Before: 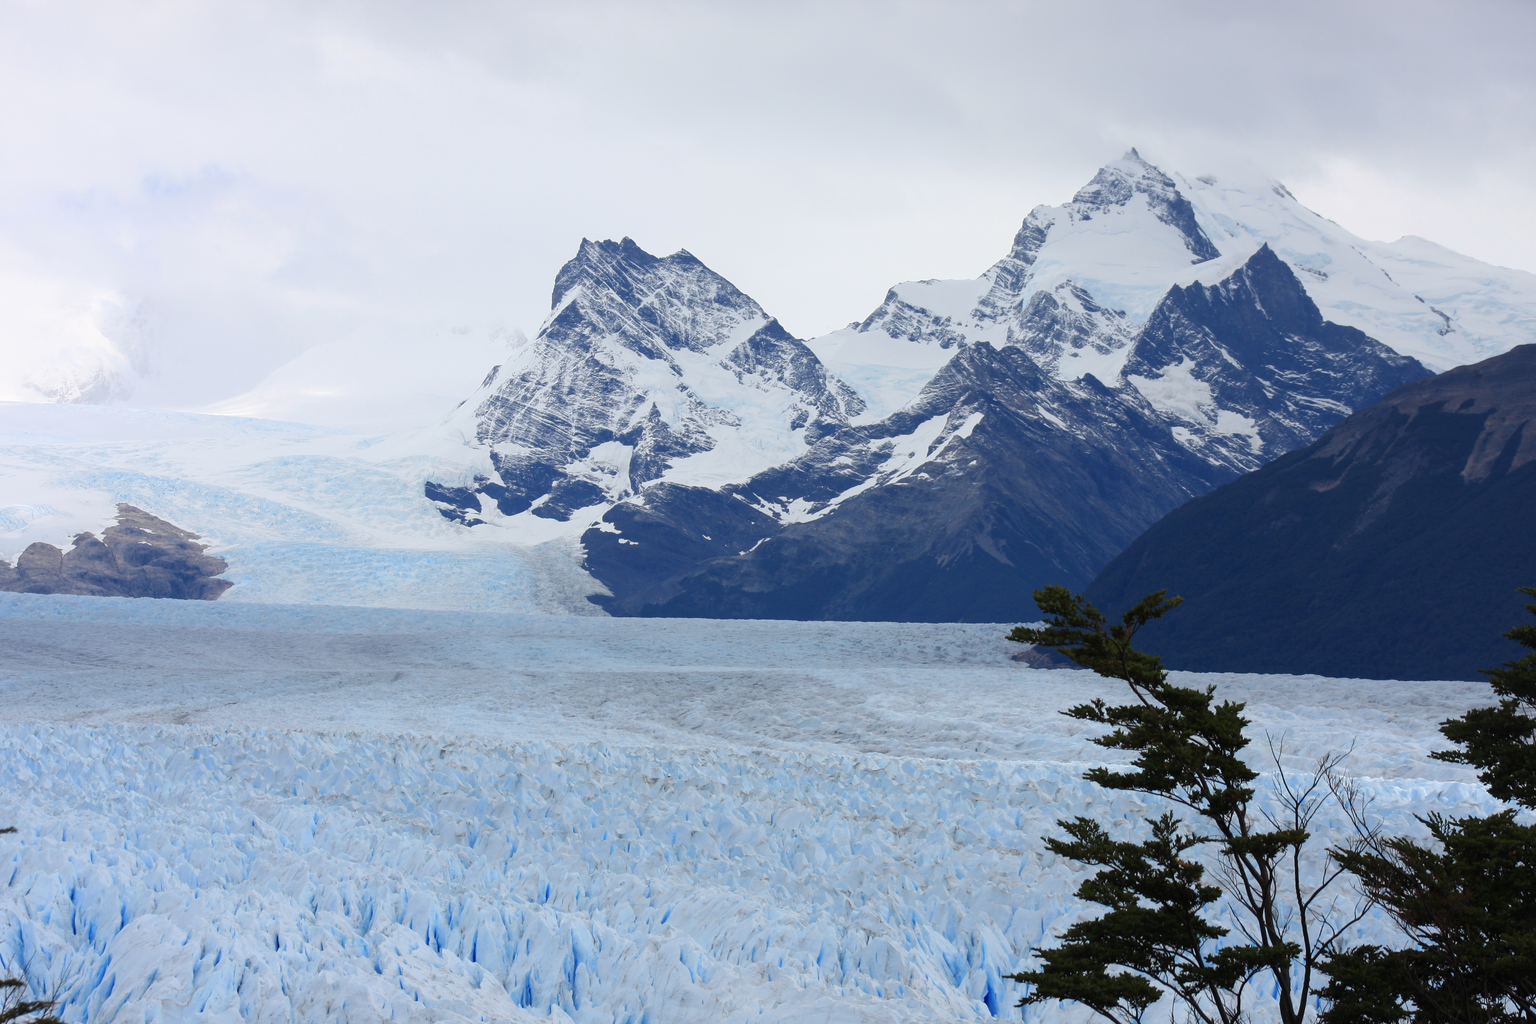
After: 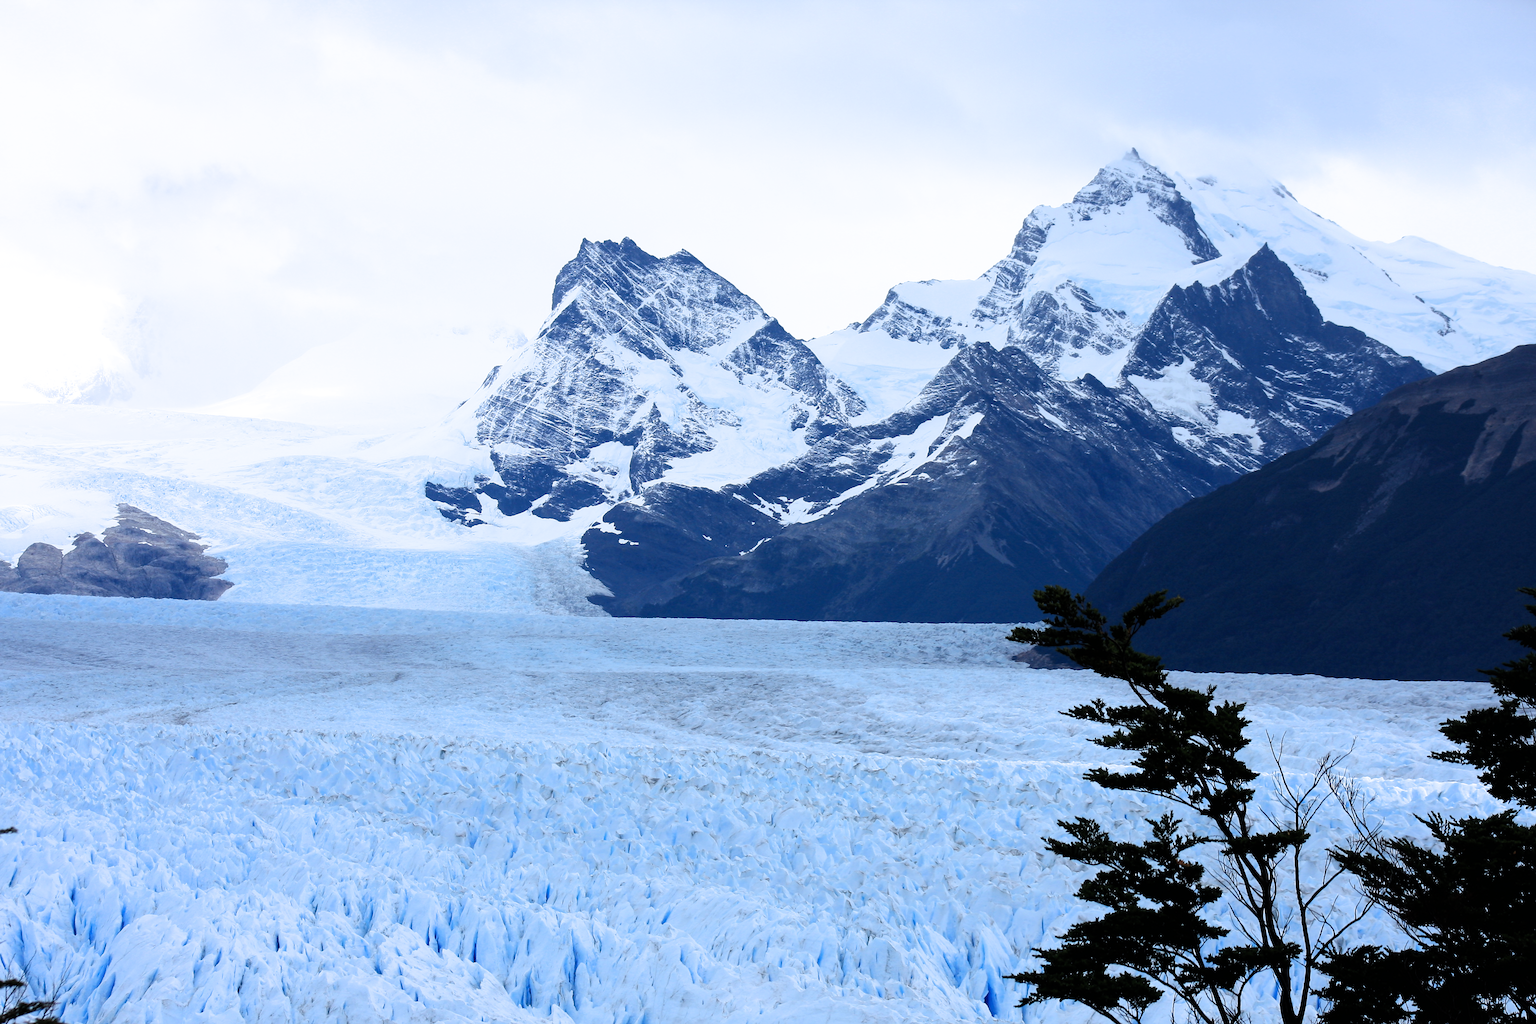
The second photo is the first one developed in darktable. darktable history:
filmic rgb: black relative exposure -8.3 EV, white relative exposure 2.2 EV, target white luminance 99.884%, hardness 7.06, latitude 75.35%, contrast 1.319, highlights saturation mix -2.25%, shadows ↔ highlights balance 30.52%
color calibration: gray › normalize channels true, illuminant as shot in camera, x 0.378, y 0.381, temperature 4103.05 K, gamut compression 0.027
sharpen: radius 1.599, amount 0.364, threshold 1.655
